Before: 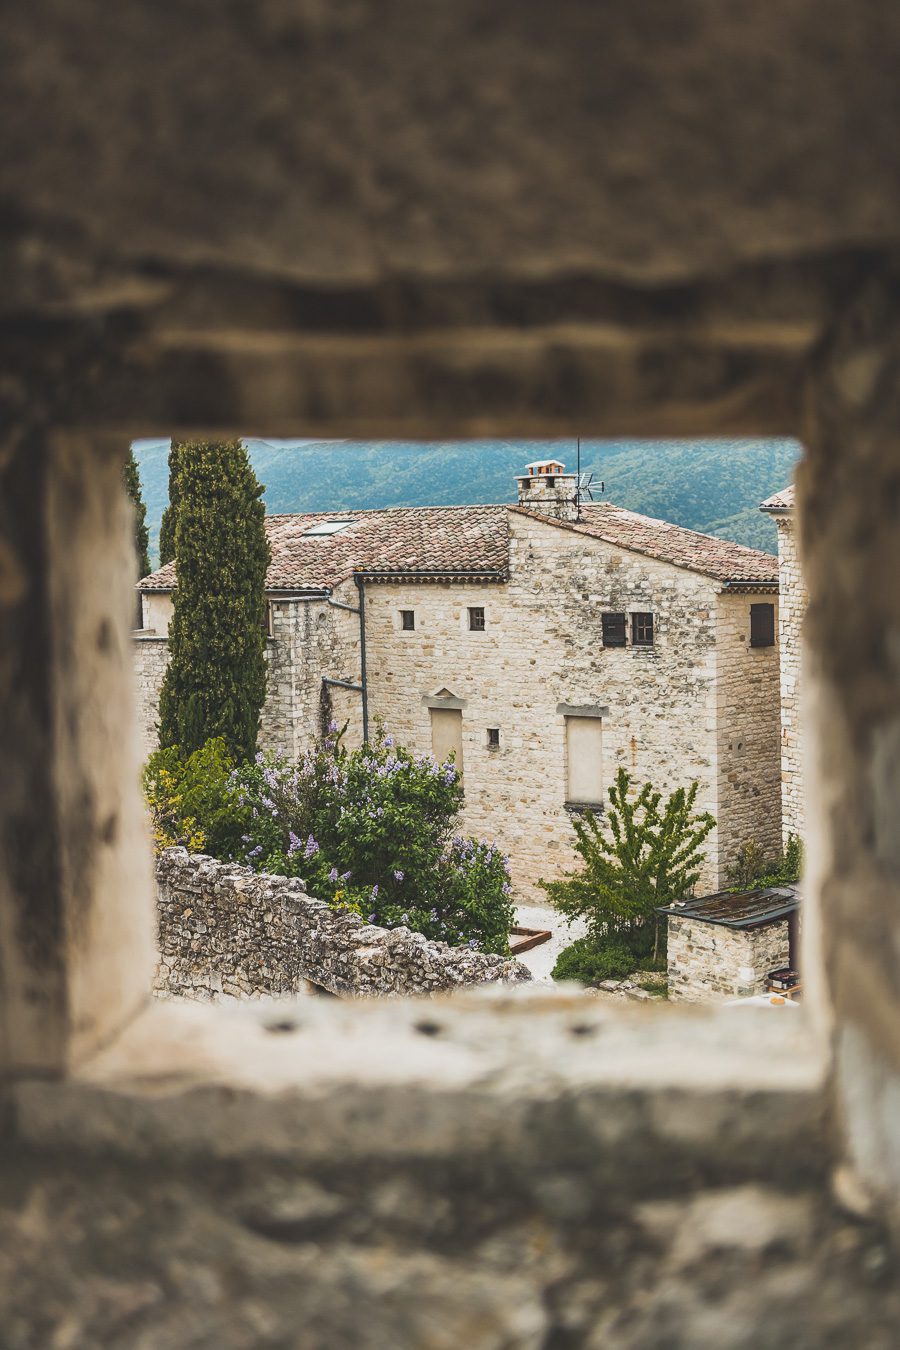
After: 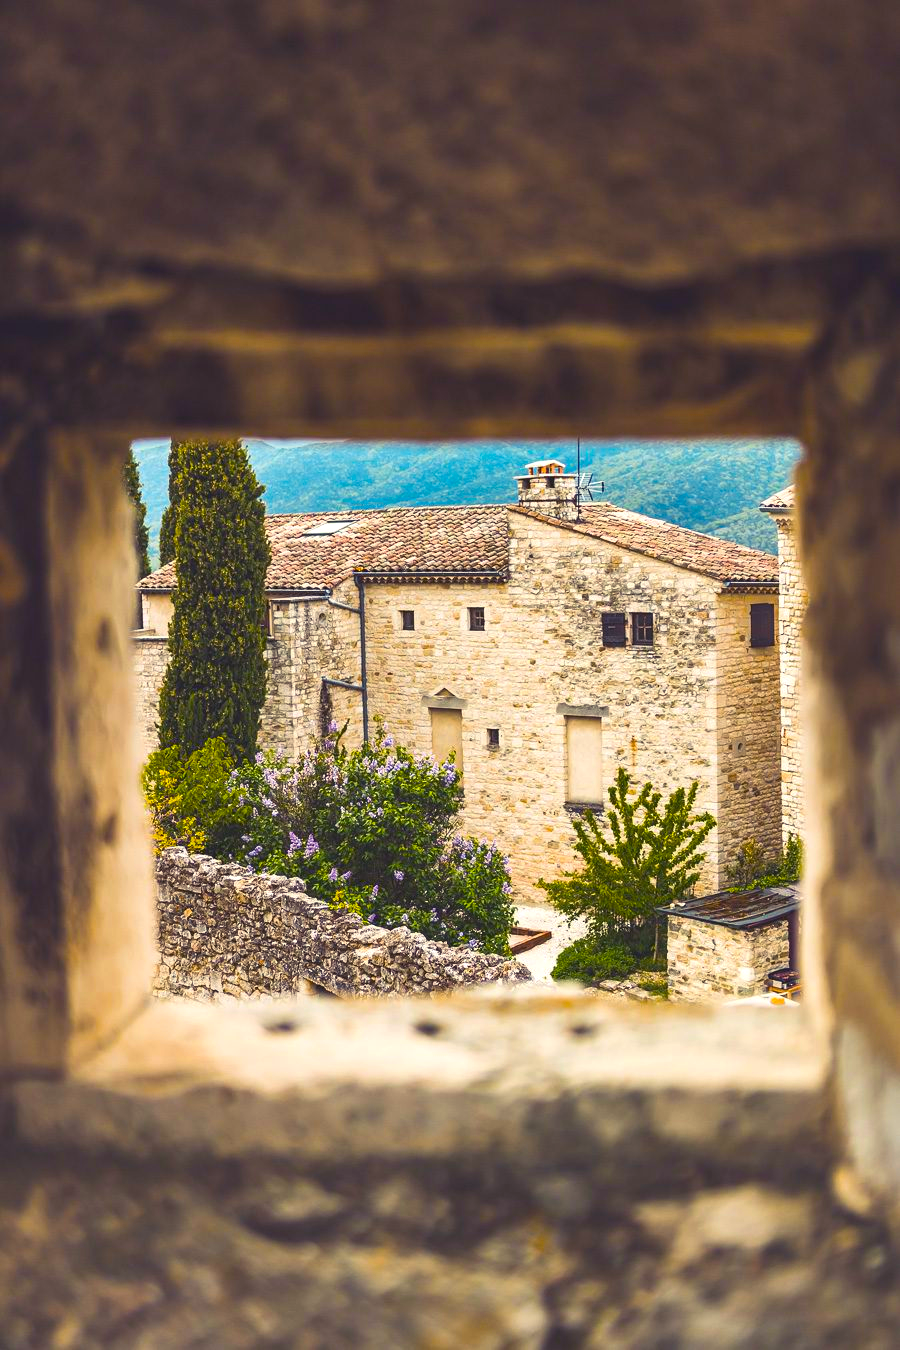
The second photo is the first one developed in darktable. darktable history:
color balance rgb: shadows lift › luminance -21.867%, shadows lift › chroma 9.033%, shadows lift › hue 283.15°, highlights gain › chroma 2.015%, highlights gain › hue 66.42°, linear chroma grading › global chroma 40.203%, perceptual saturation grading › global saturation 17.695%, perceptual brilliance grading › global brilliance 11.71%, global vibrance 15.018%
